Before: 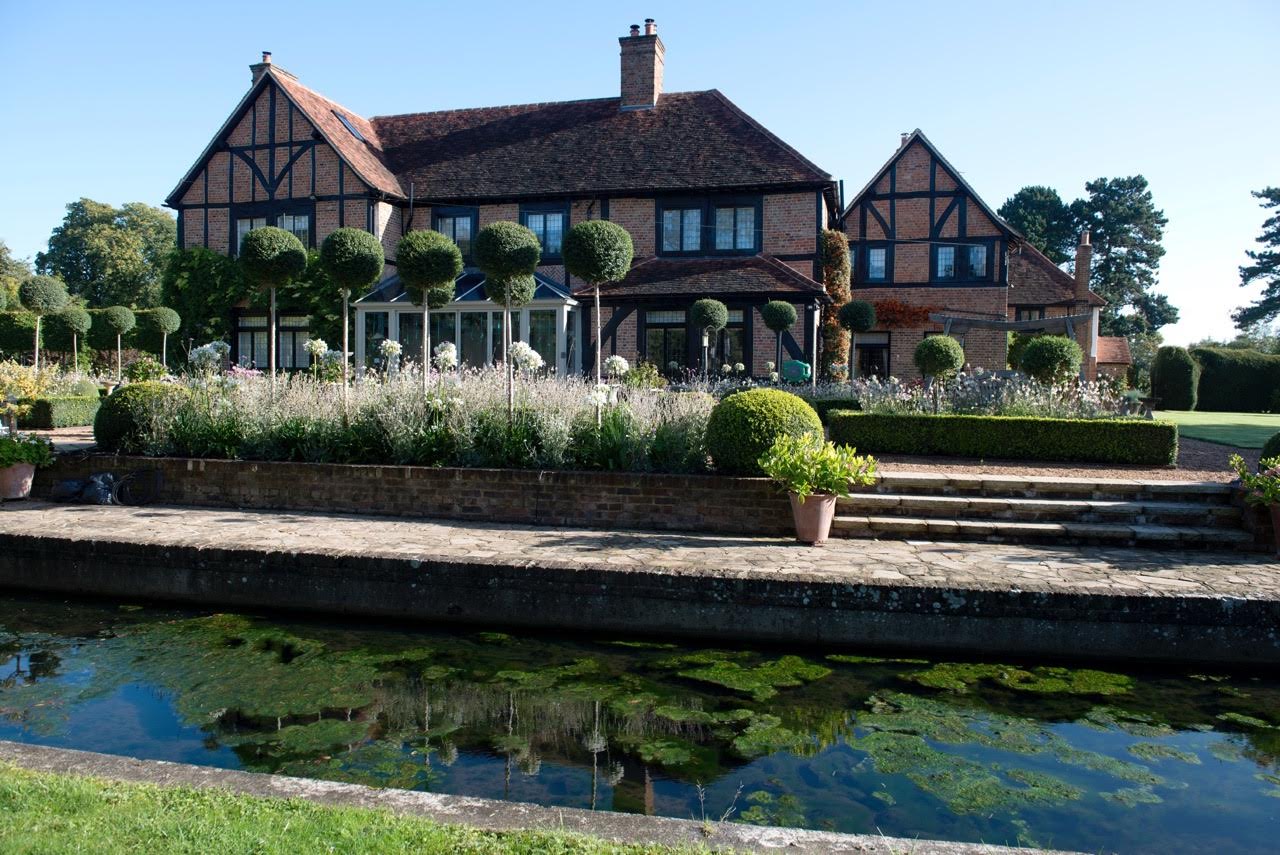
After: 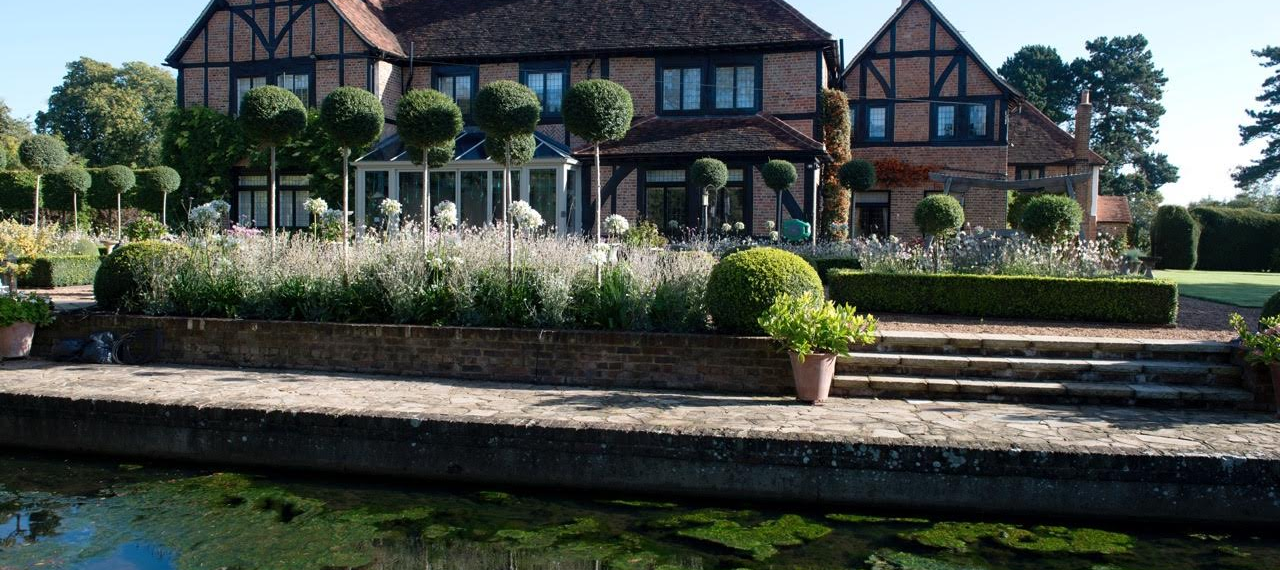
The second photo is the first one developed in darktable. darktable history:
crop: top 16.517%, bottom 16.742%
